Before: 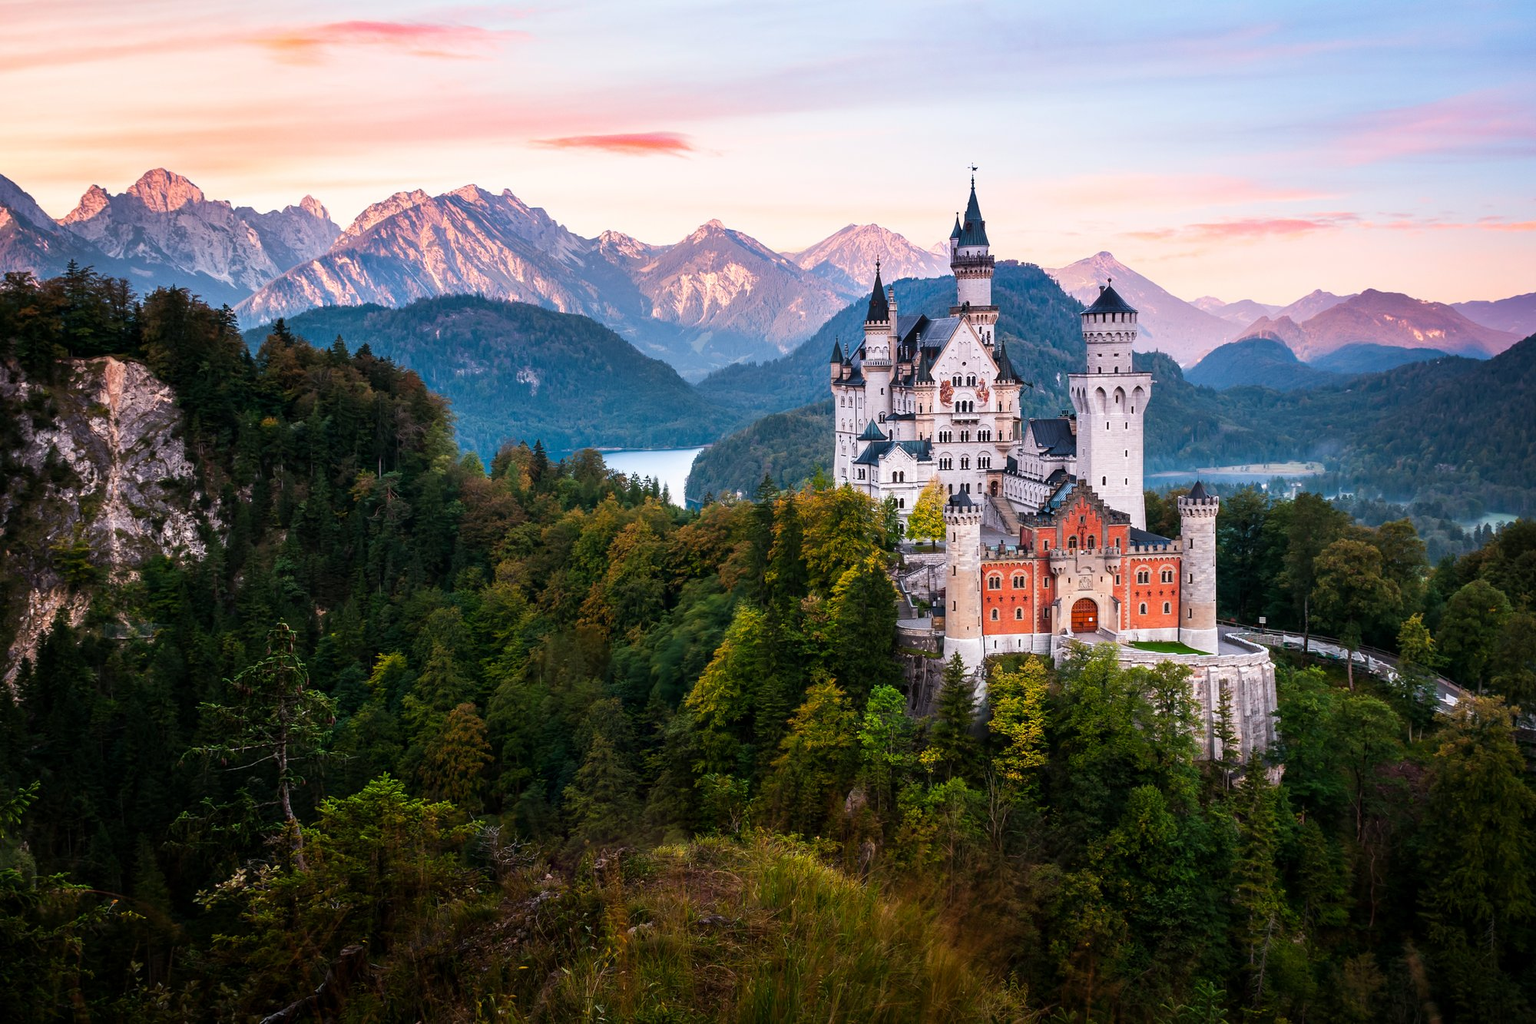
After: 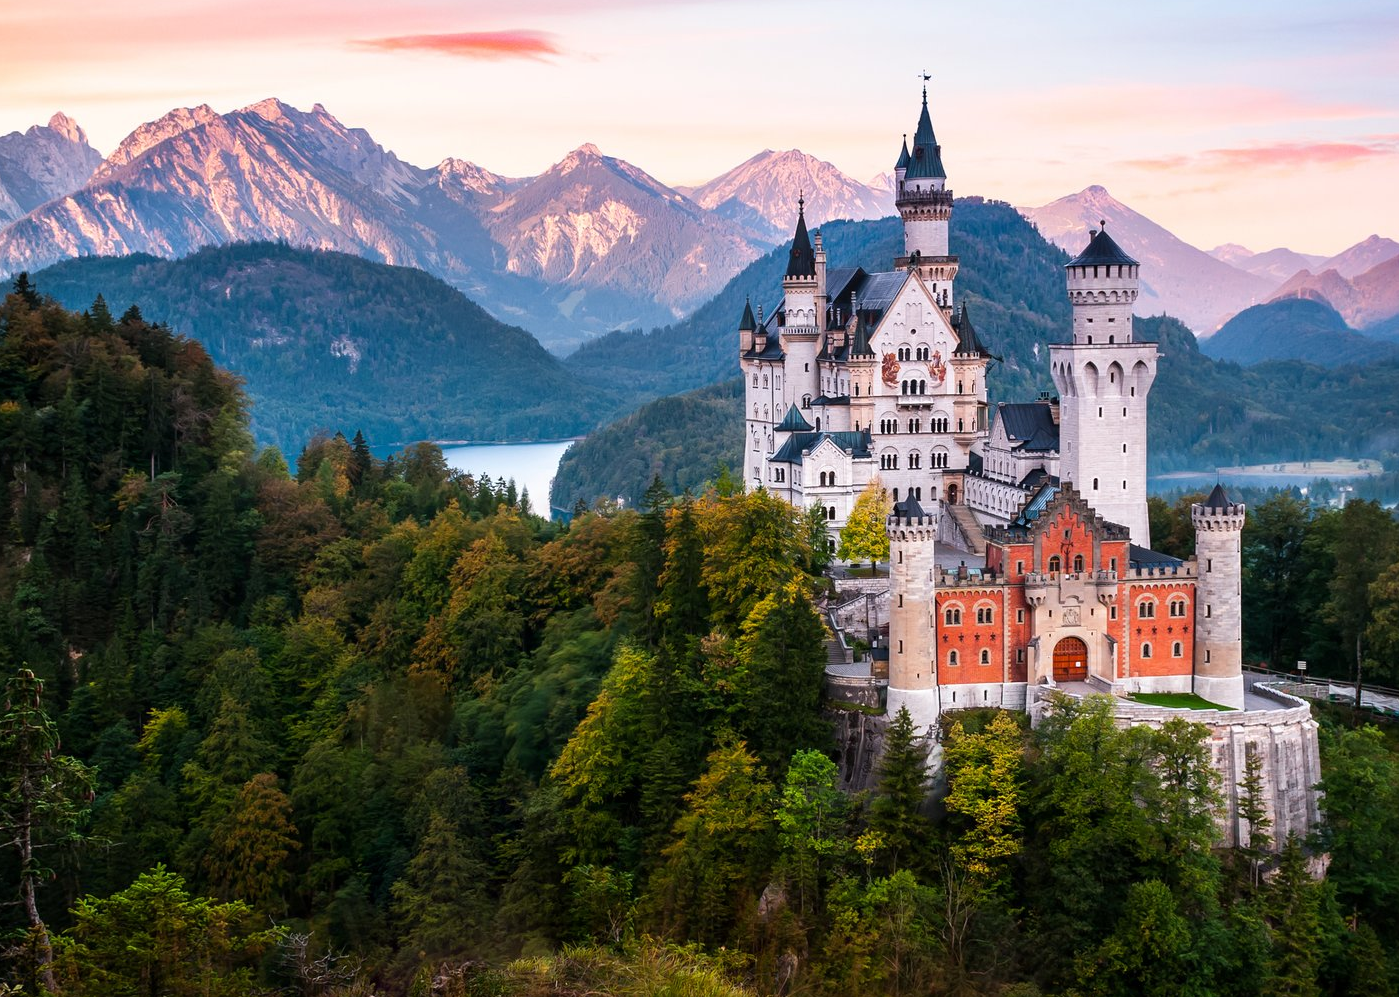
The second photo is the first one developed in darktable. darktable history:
crop and rotate: left 17.128%, top 10.674%, right 12.883%, bottom 14.5%
